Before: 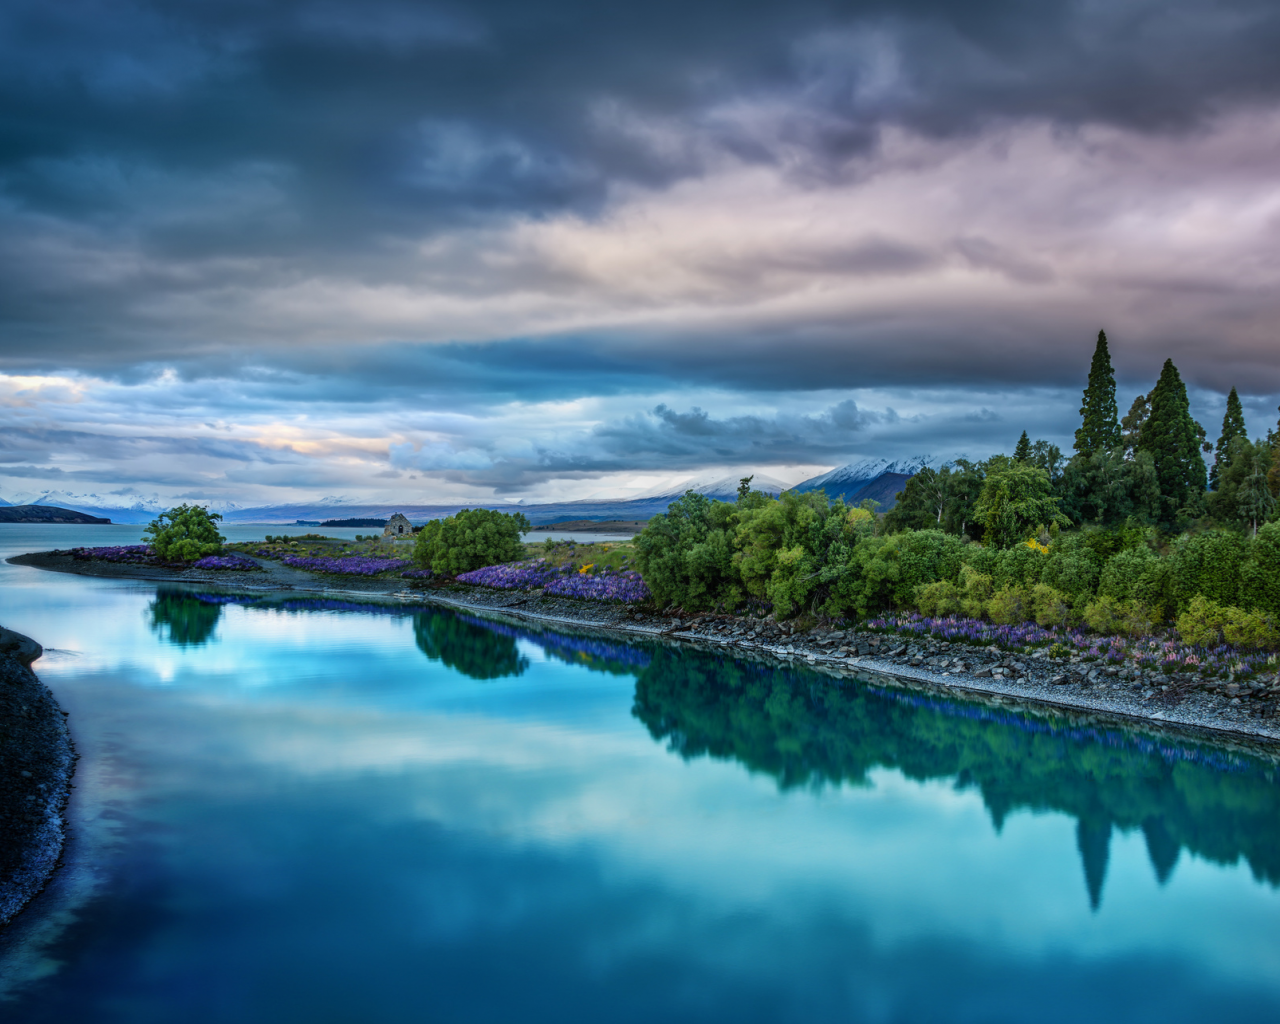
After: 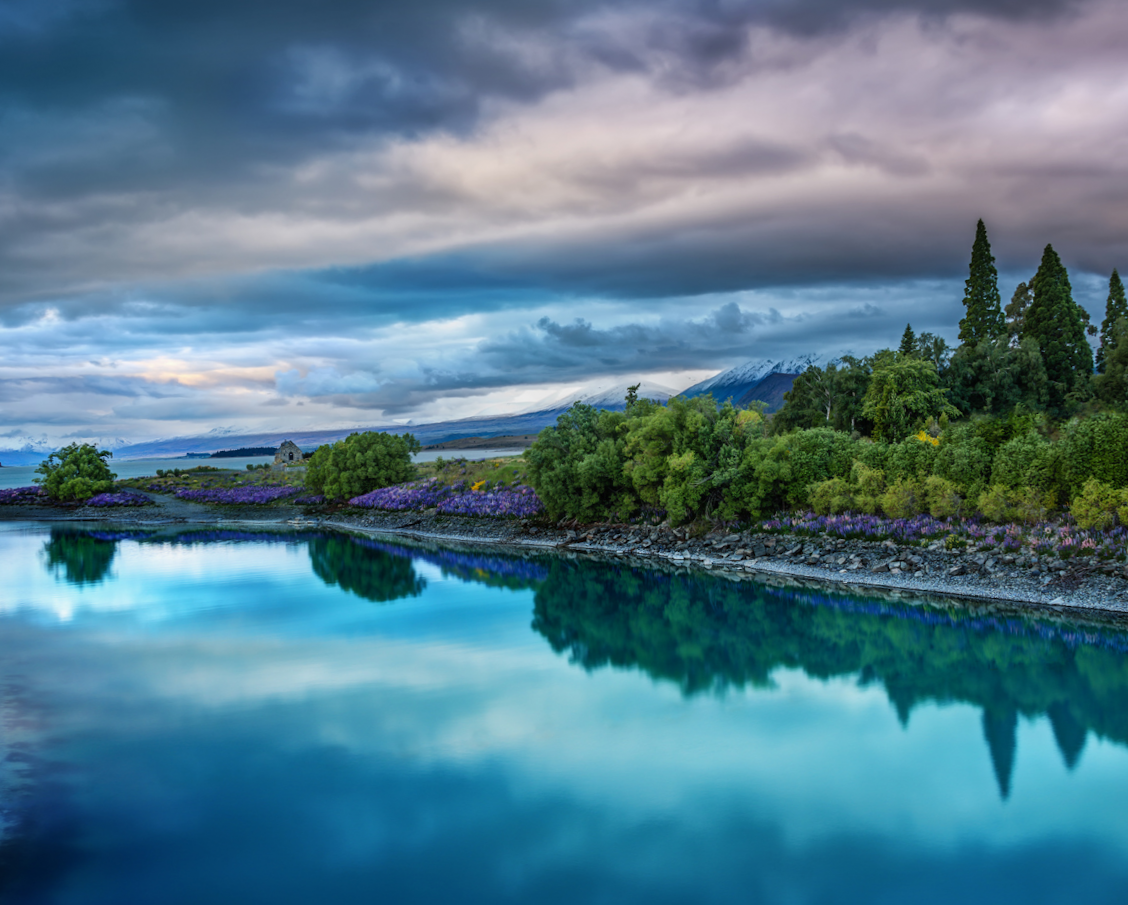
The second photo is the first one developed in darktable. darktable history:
crop and rotate: angle 3.13°, left 5.98%, top 5.714%
